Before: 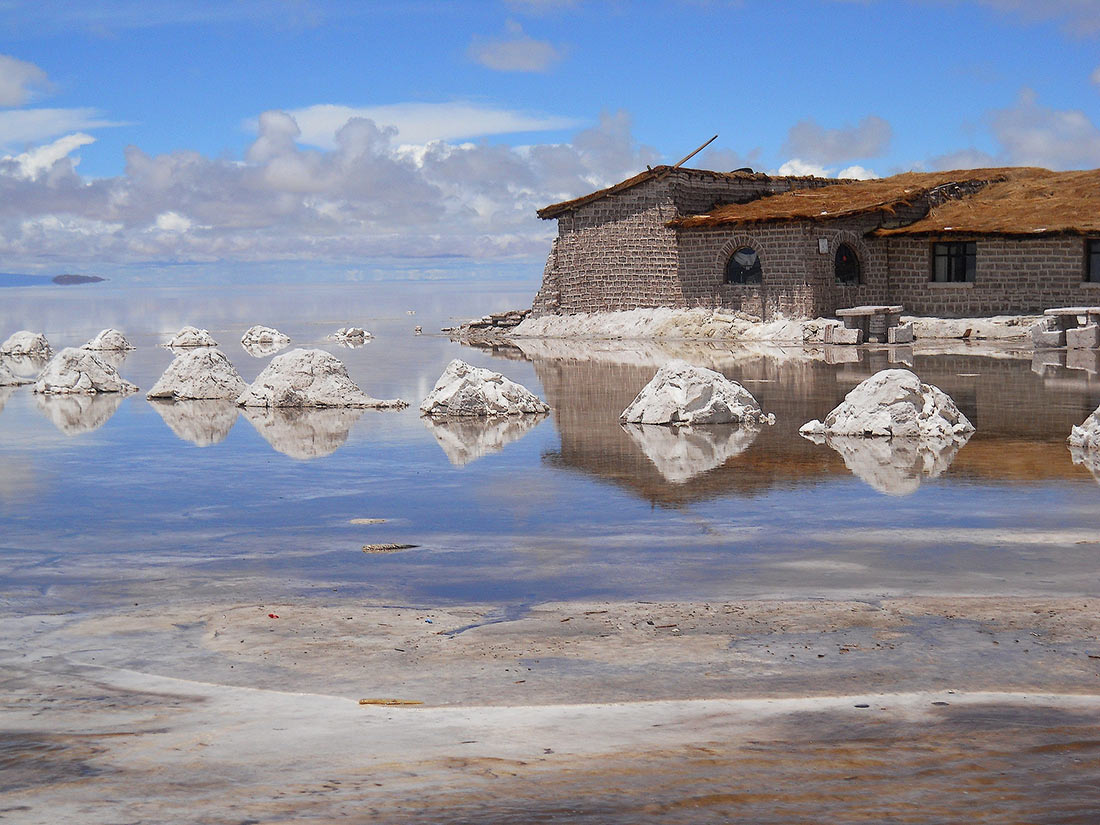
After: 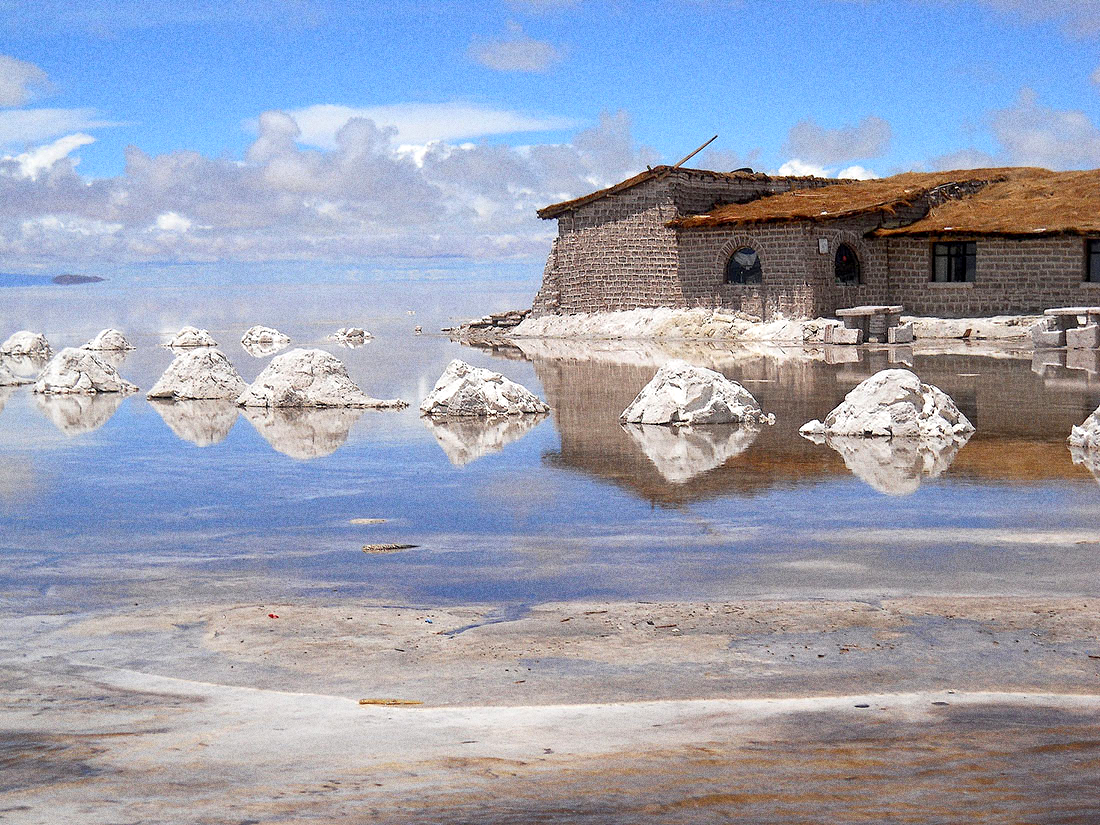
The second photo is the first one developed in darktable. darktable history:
grain: coarseness 0.09 ISO, strength 40%
exposure: black level correction 0.005, exposure 0.417 EV, compensate highlight preservation false
